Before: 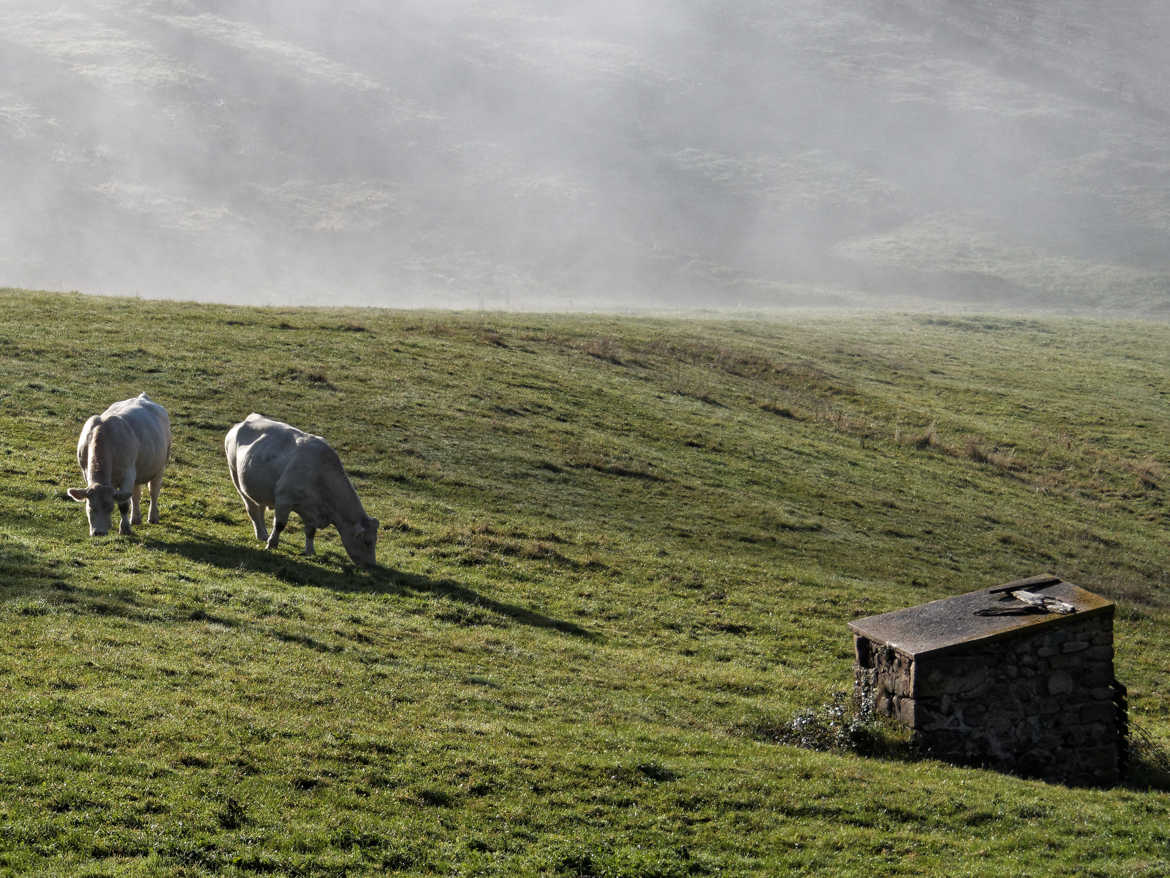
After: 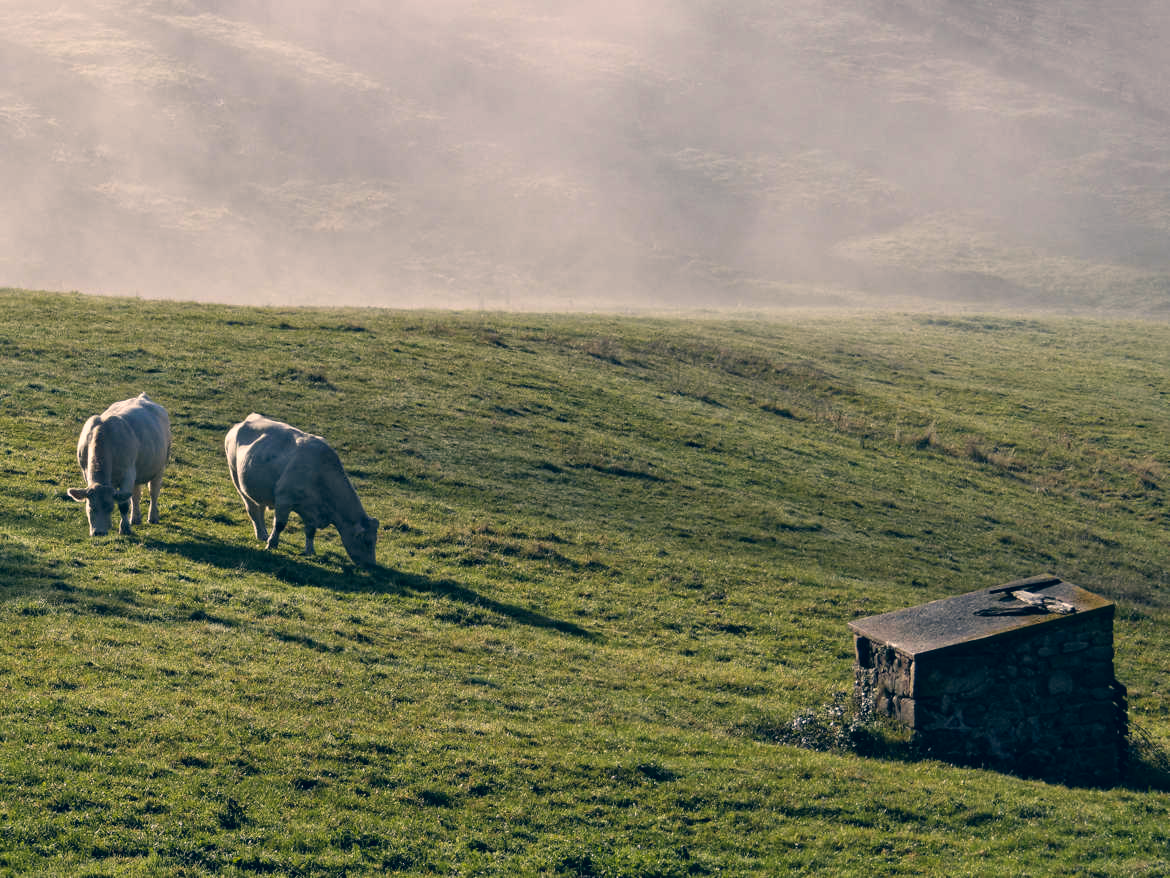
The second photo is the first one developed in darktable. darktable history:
color correction: highlights a* 10.36, highlights b* 14.45, shadows a* -10.26, shadows b* -15.09
